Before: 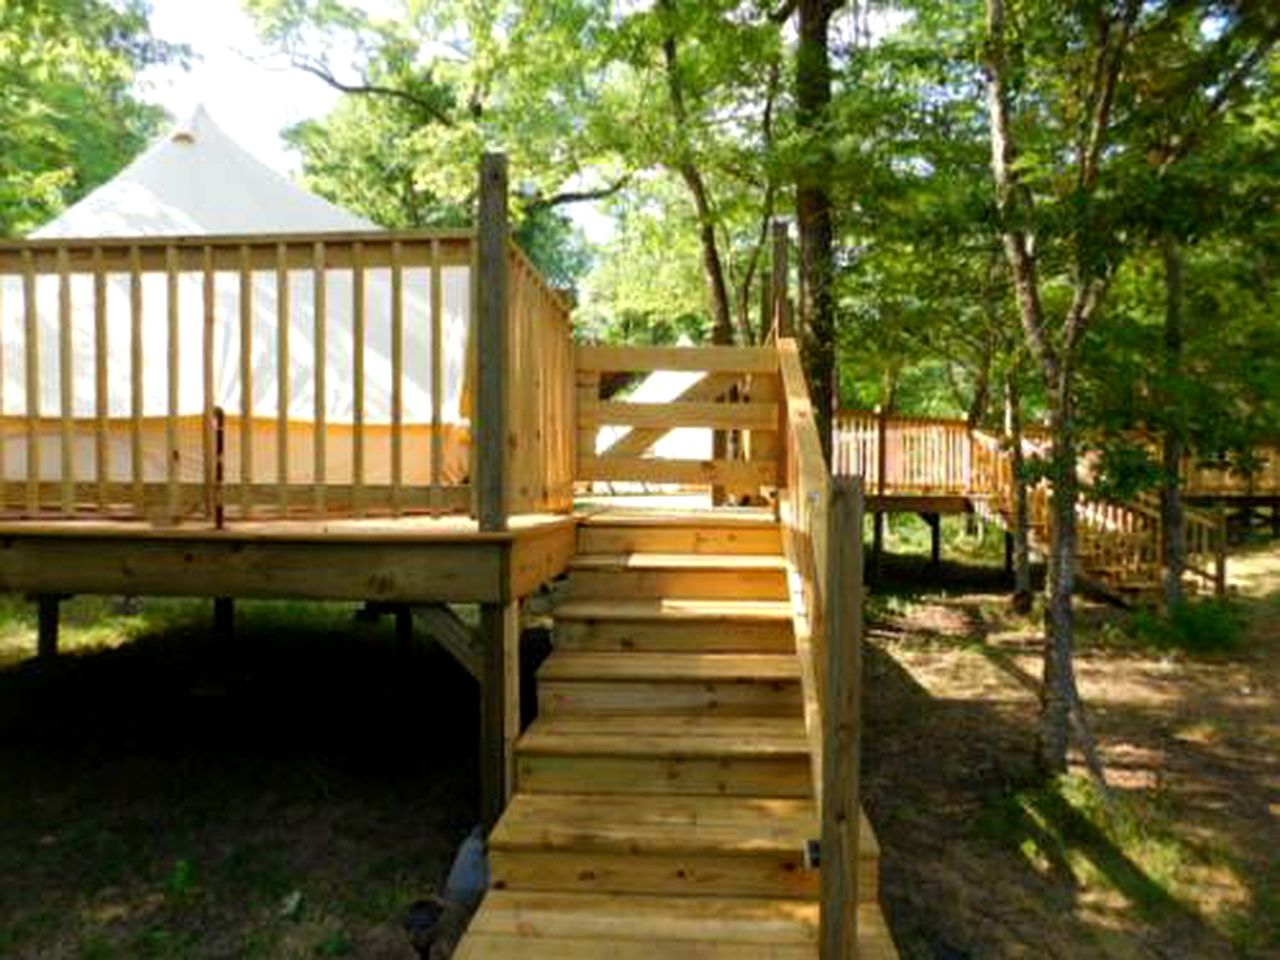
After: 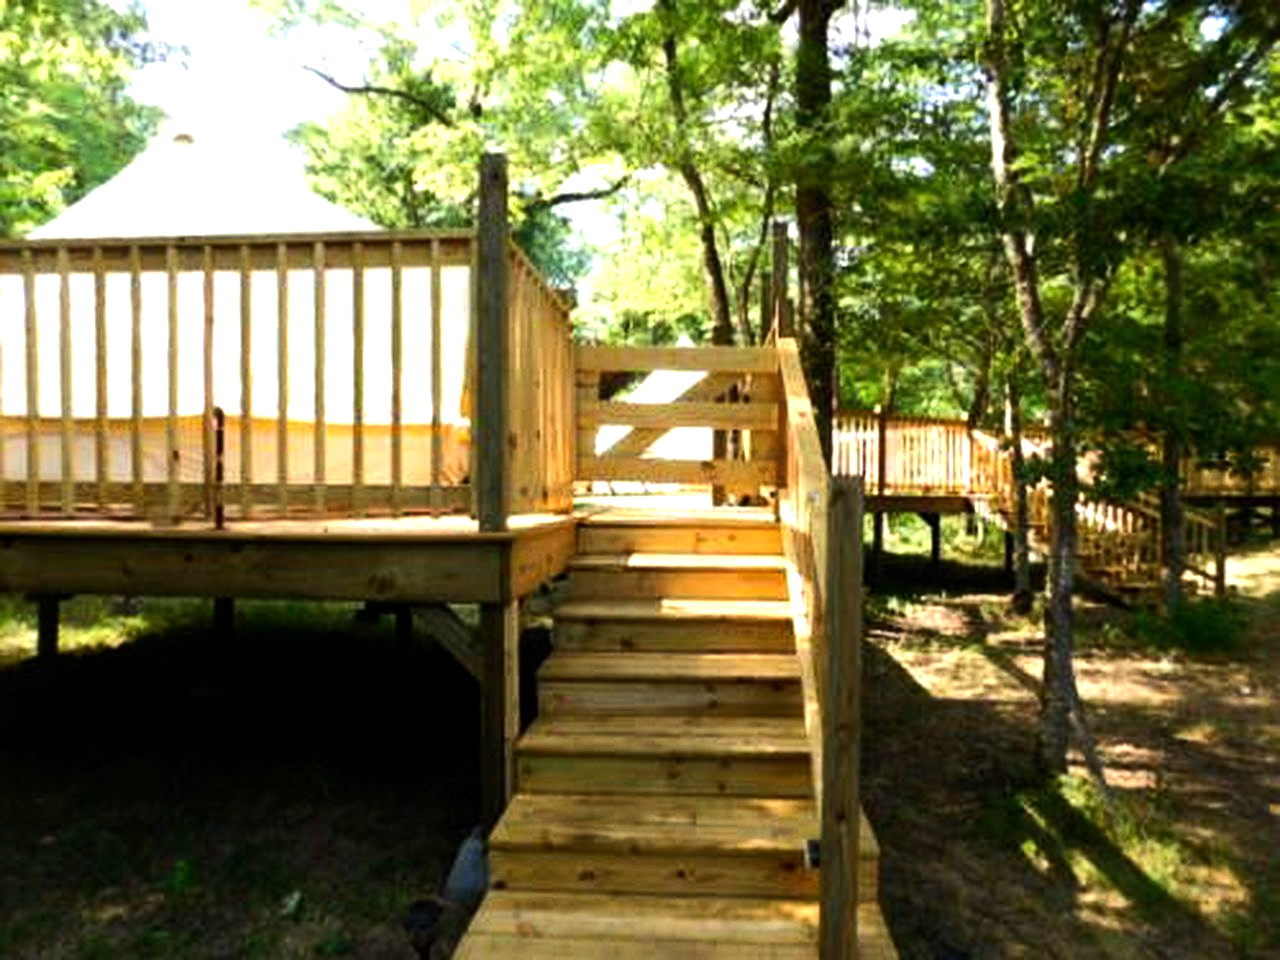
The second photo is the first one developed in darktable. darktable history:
tone equalizer: -8 EV -0.749 EV, -7 EV -0.699 EV, -6 EV -0.599 EV, -5 EV -0.414 EV, -3 EV 0.394 EV, -2 EV 0.6 EV, -1 EV 0.696 EV, +0 EV 0.778 EV, edges refinement/feathering 500, mask exposure compensation -1.57 EV, preserve details no
